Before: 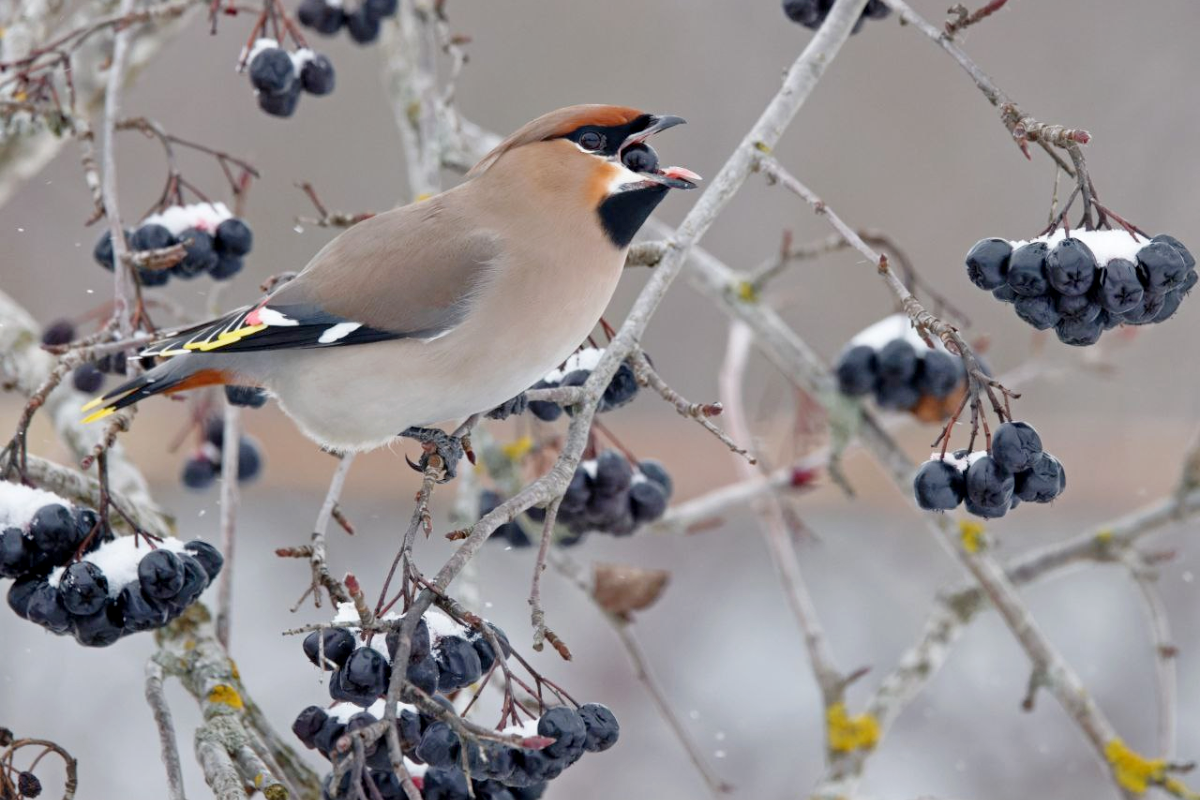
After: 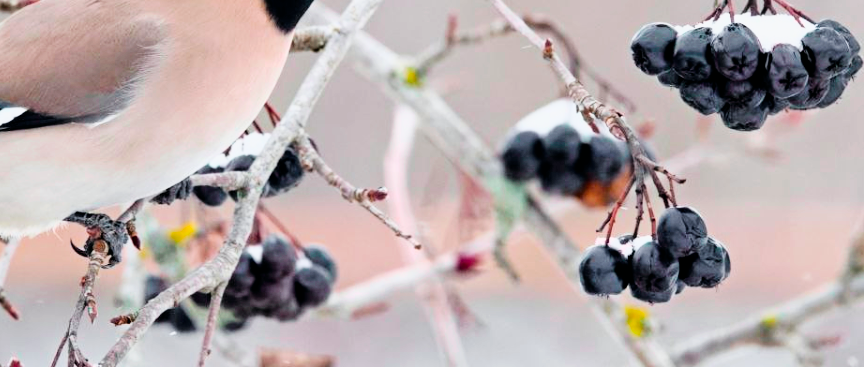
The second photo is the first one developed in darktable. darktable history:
crop and rotate: left 27.938%, top 27.046%, bottom 27.046%
rotate and perspective: automatic cropping off
contrast brightness saturation: contrast 0.04, saturation 0.16
tone curve: curves: ch0 [(0, 0) (0.051, 0.047) (0.102, 0.099) (0.236, 0.249) (0.429, 0.473) (0.67, 0.755) (0.875, 0.948) (1, 0.985)]; ch1 [(0, 0) (0.339, 0.298) (0.402, 0.363) (0.453, 0.413) (0.485, 0.469) (0.494, 0.493) (0.504, 0.502) (0.515, 0.526) (0.563, 0.591) (0.597, 0.639) (0.834, 0.888) (1, 1)]; ch2 [(0, 0) (0.362, 0.353) (0.425, 0.439) (0.501, 0.501) (0.537, 0.538) (0.58, 0.59) (0.642, 0.669) (0.773, 0.856) (1, 1)], color space Lab, independent channels, preserve colors none
color balance rgb: shadows lift › luminance -10%, power › luminance -9%, linear chroma grading › global chroma 10%, global vibrance 10%, contrast 15%, saturation formula JzAzBz (2021)
exposure: black level correction 0, exposure 0.5 EV, compensate exposure bias true, compensate highlight preservation false
filmic rgb: black relative exposure -7.65 EV, white relative exposure 4.56 EV, hardness 3.61
